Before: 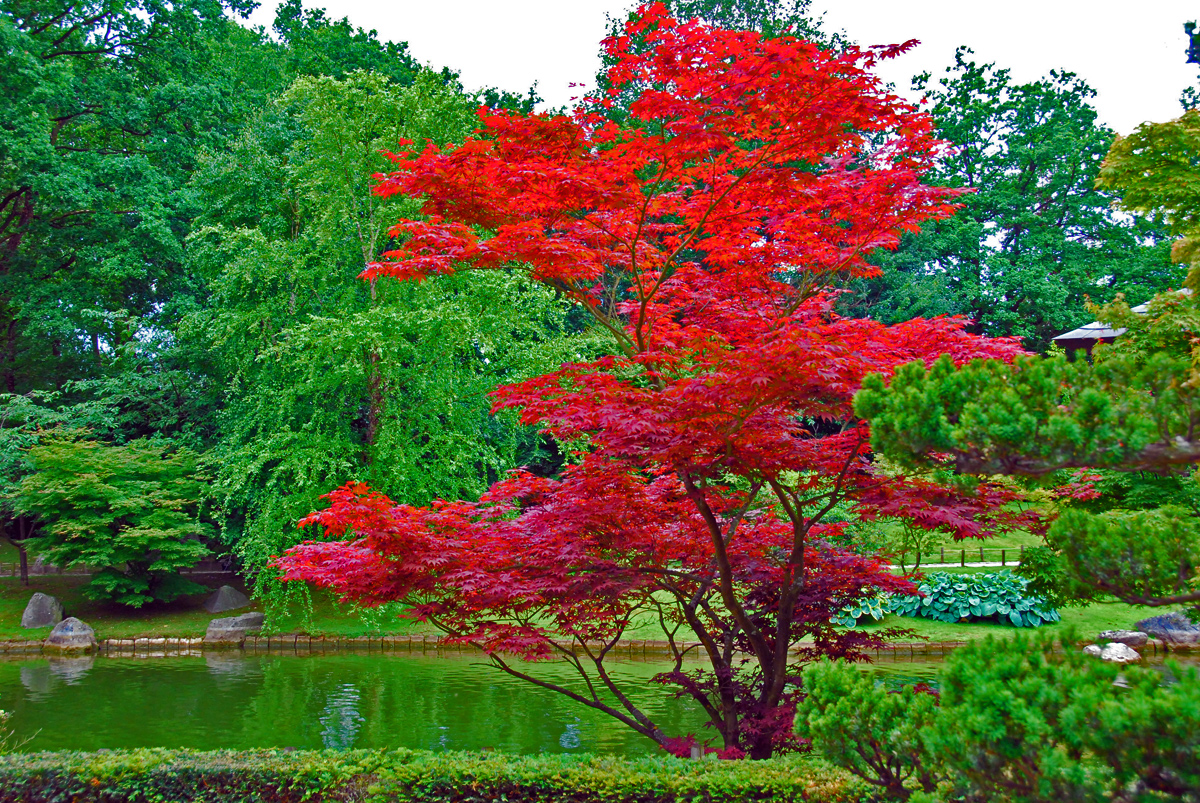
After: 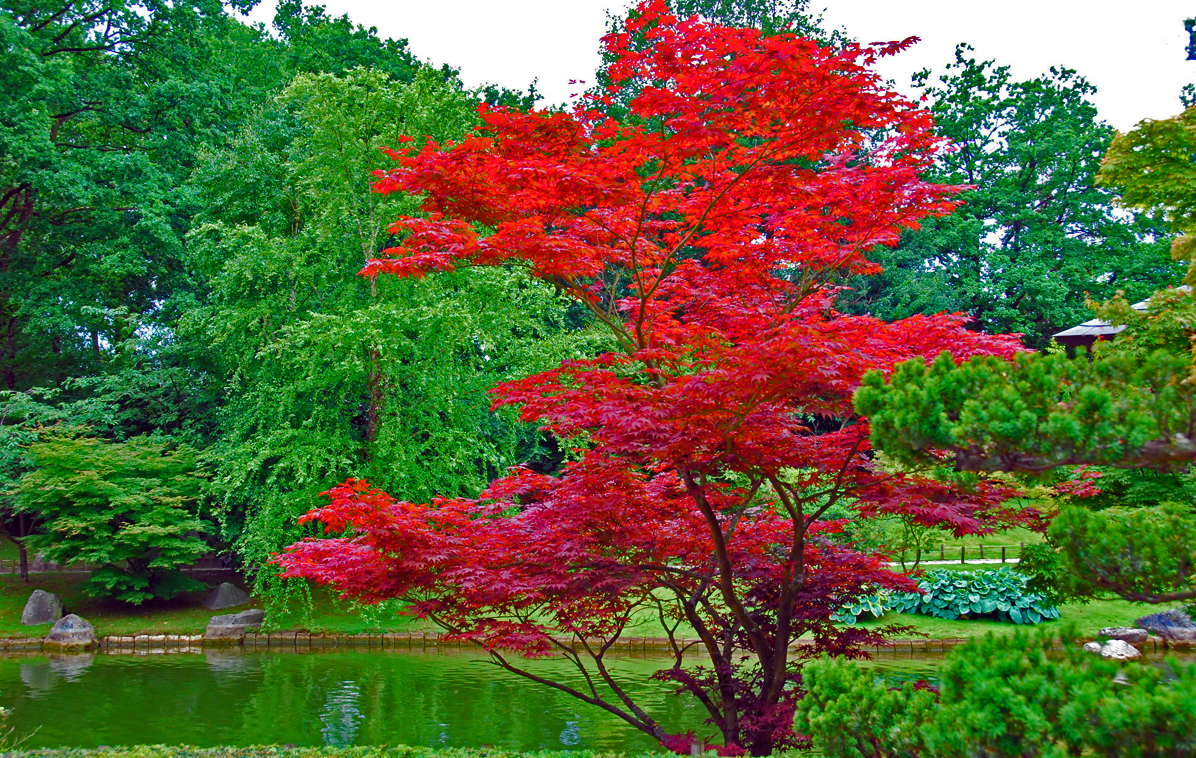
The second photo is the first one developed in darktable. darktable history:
crop: top 0.448%, right 0.264%, bottom 5.045%
haze removal: compatibility mode true, adaptive false
